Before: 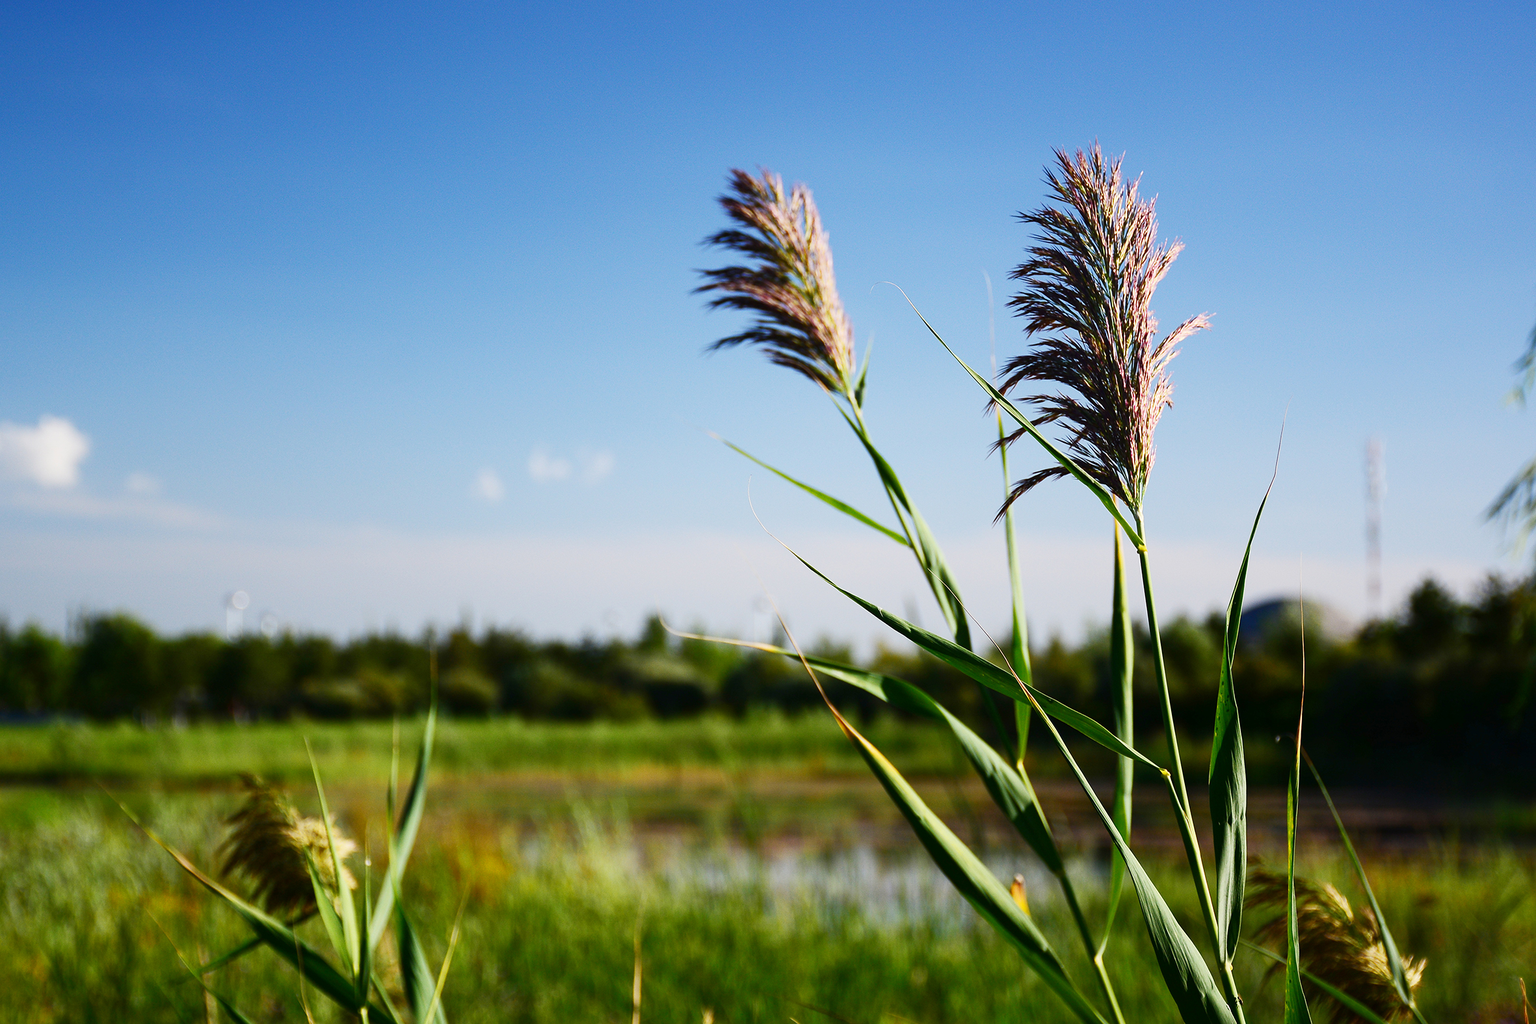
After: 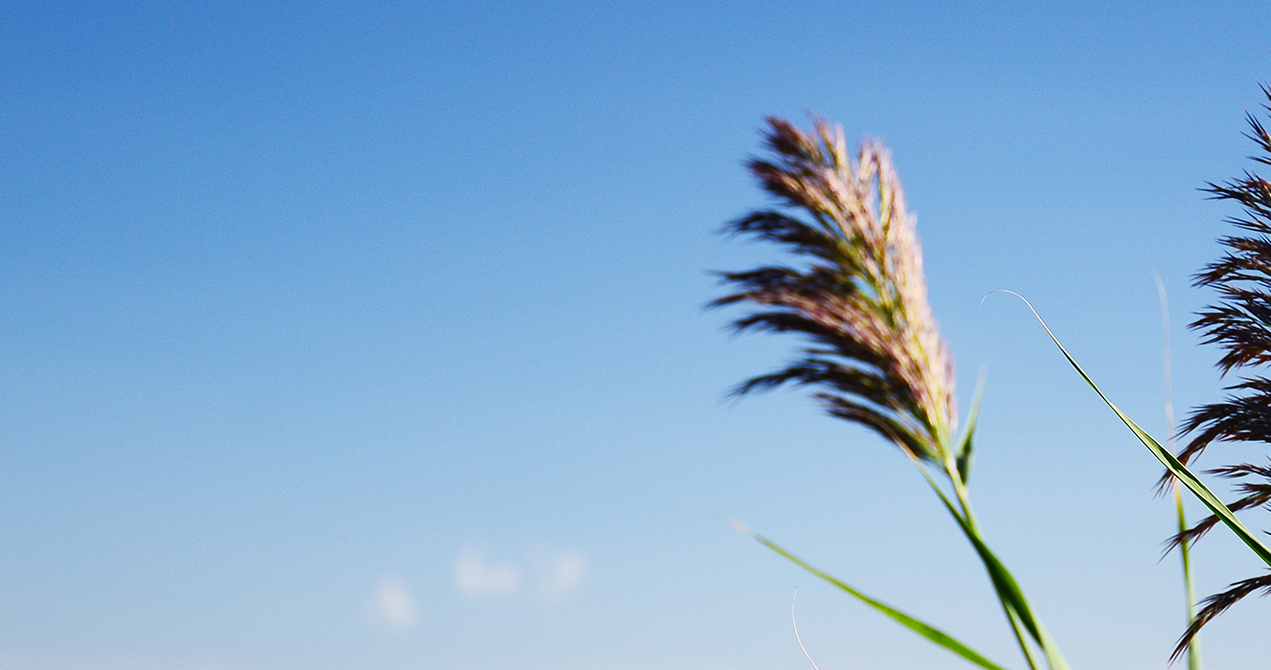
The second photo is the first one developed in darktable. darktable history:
crop: left 15.162%, top 9.142%, right 31.012%, bottom 48.259%
